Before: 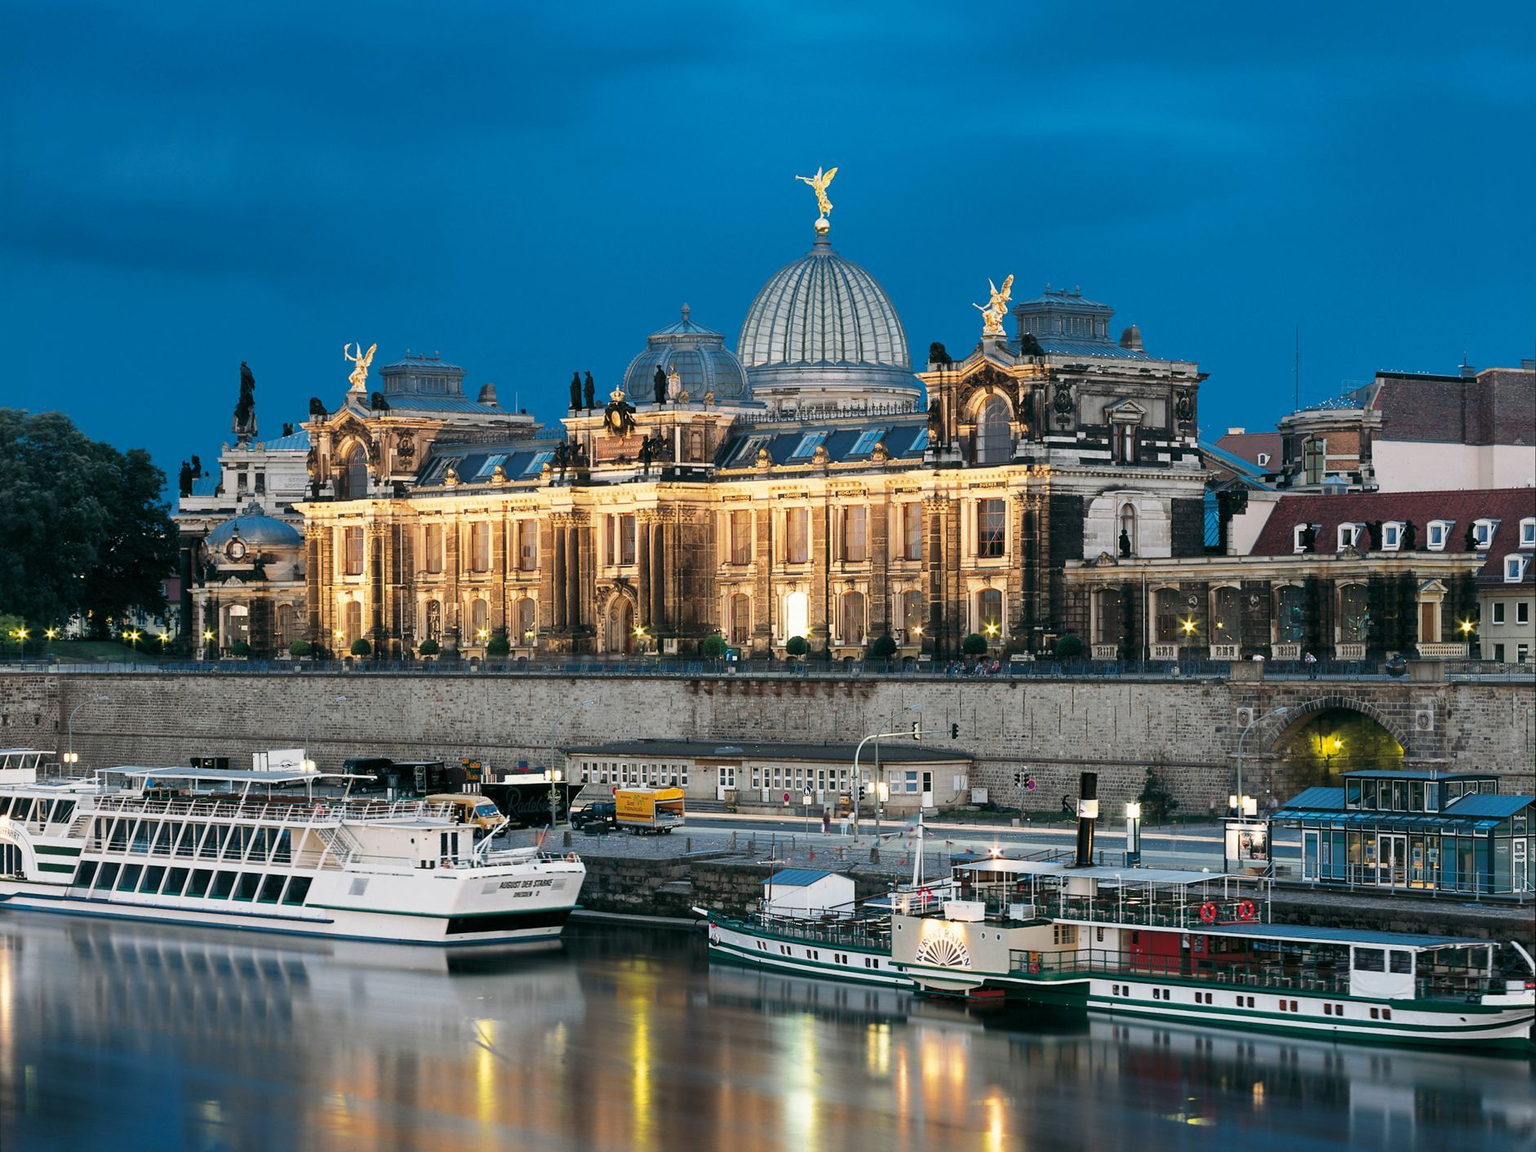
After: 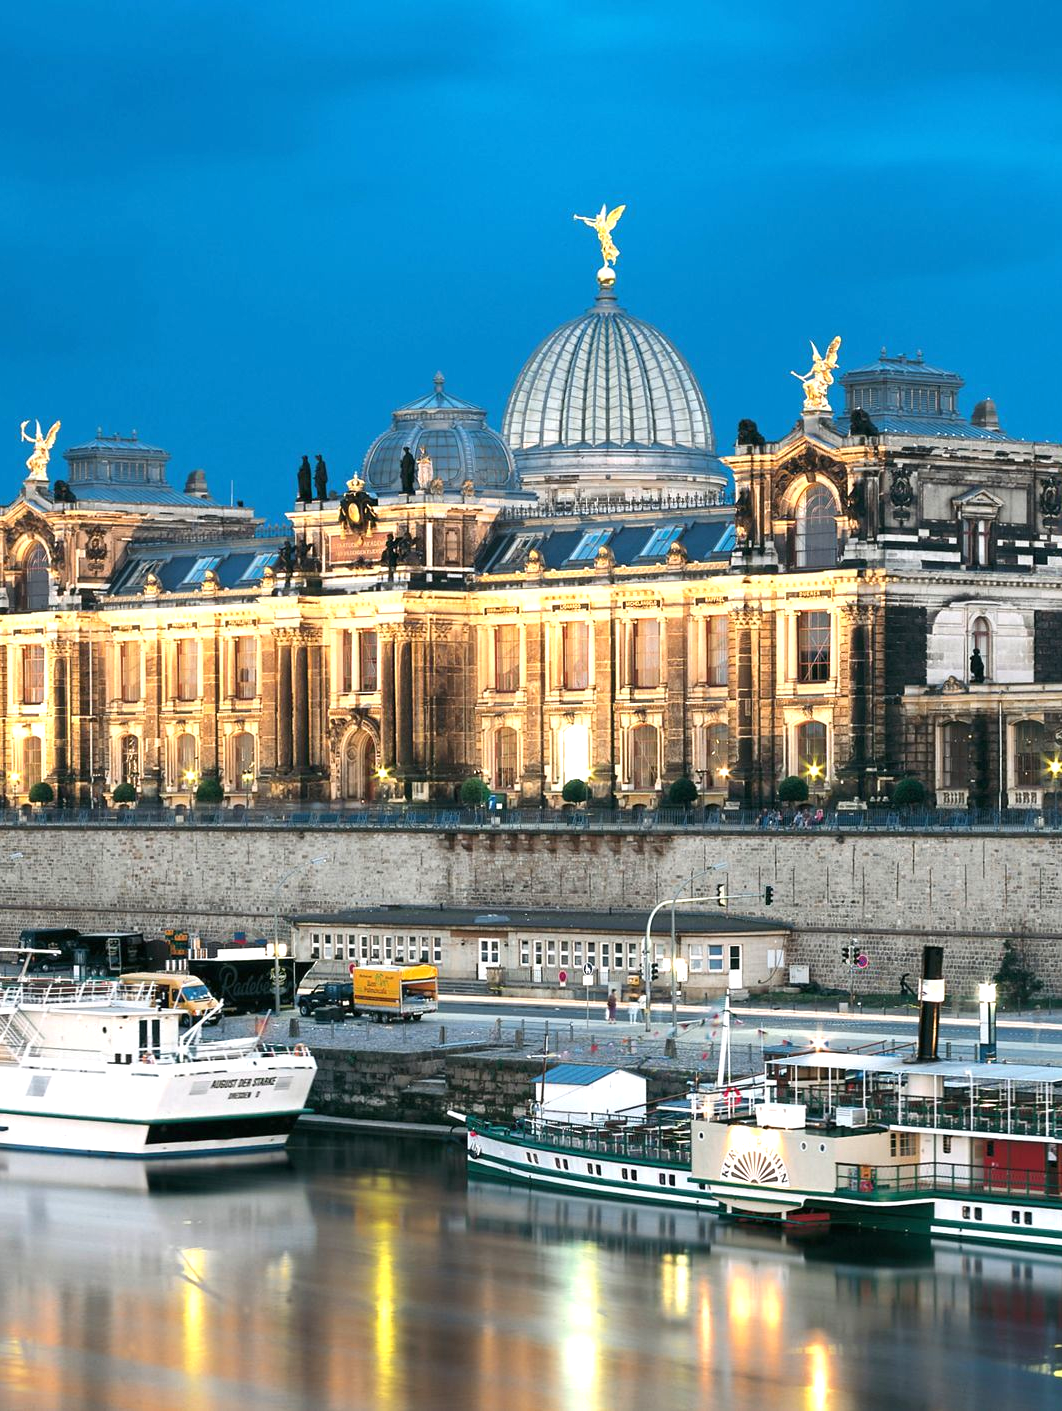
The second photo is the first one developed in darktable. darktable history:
exposure: black level correction 0, exposure 0.694 EV, compensate highlight preservation false
crop: left 21.316%, right 22.245%
